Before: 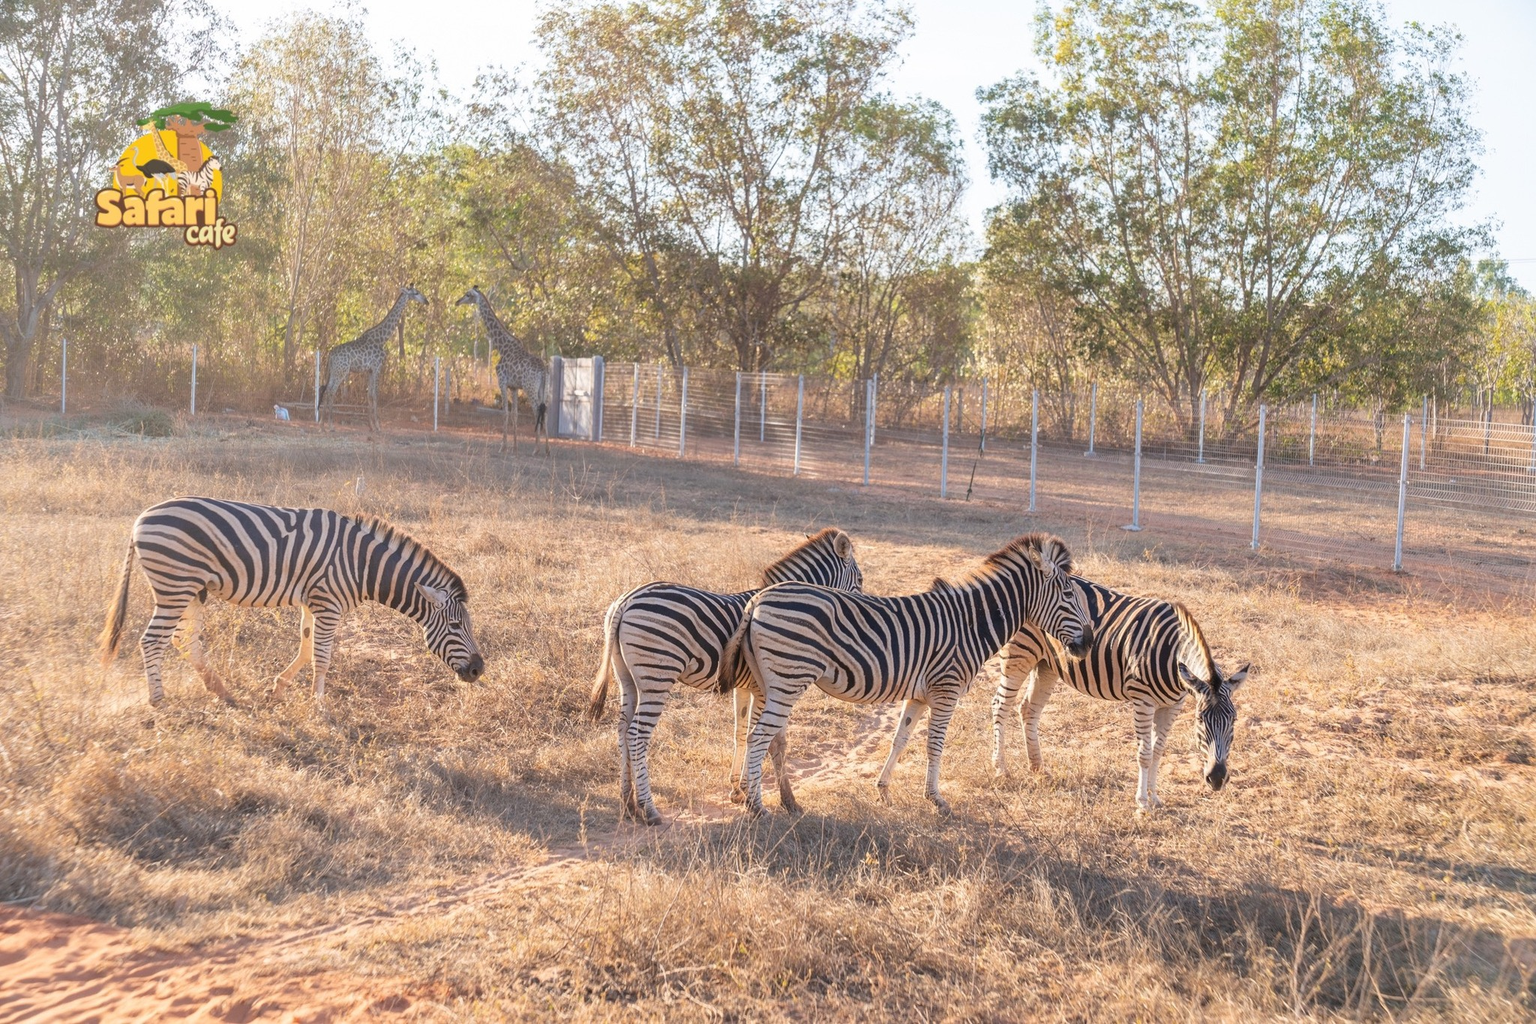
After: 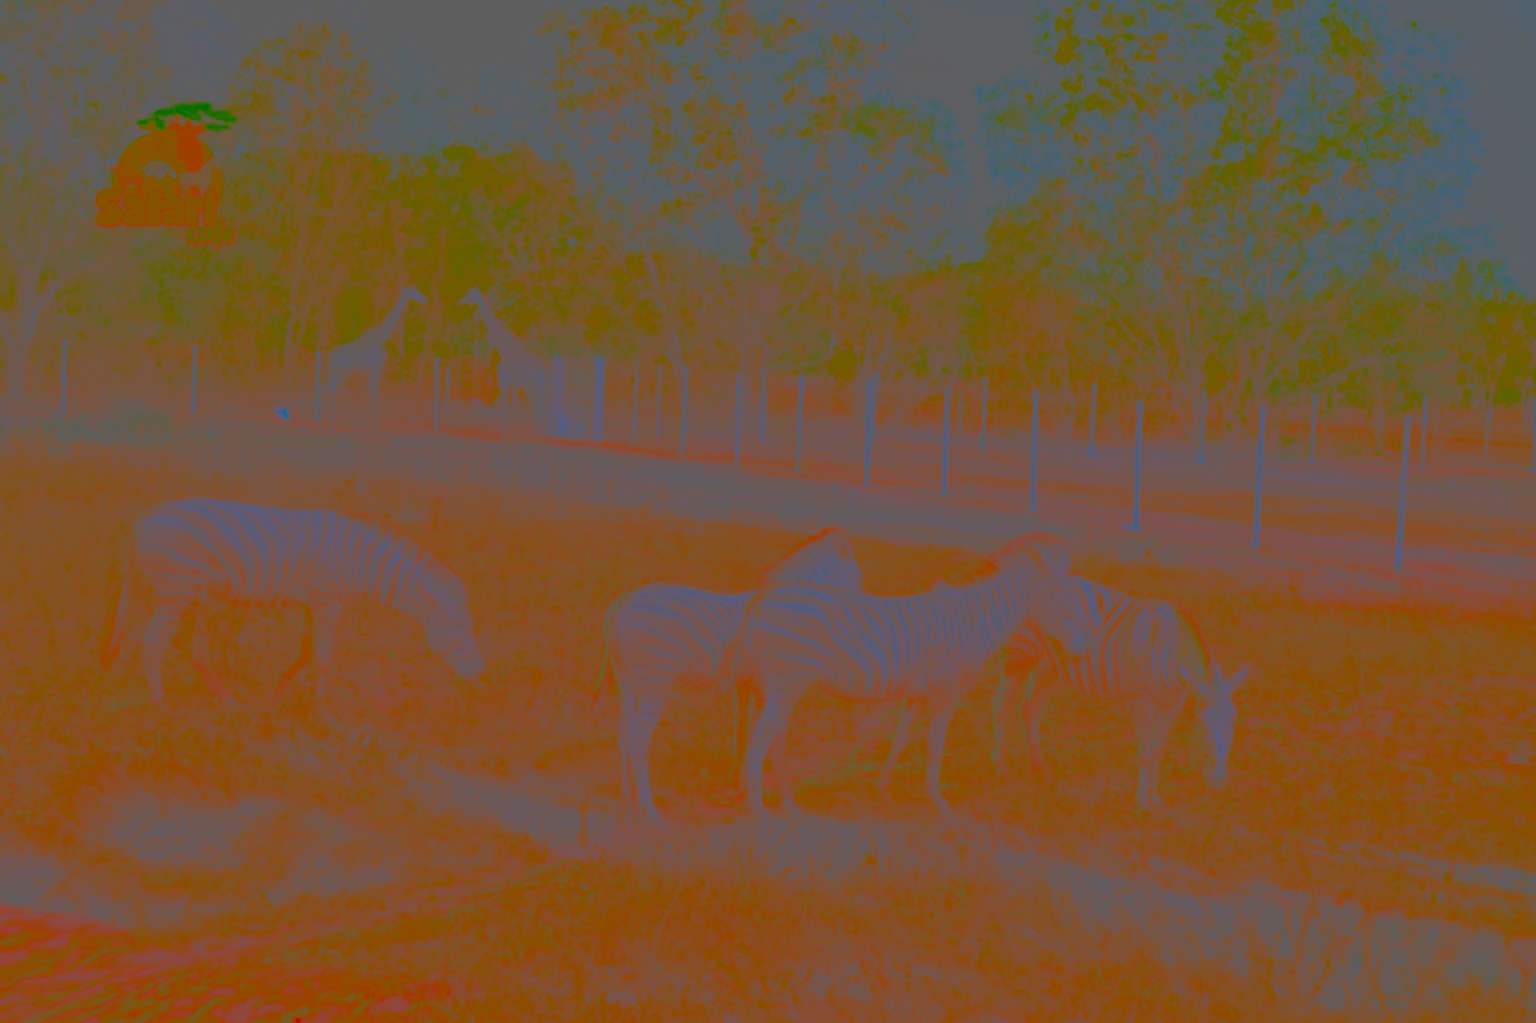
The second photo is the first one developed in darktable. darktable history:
contrast brightness saturation: contrast -0.99, brightness -0.17, saturation 0.75
local contrast: highlights 100%, shadows 100%, detail 120%, midtone range 0.2
